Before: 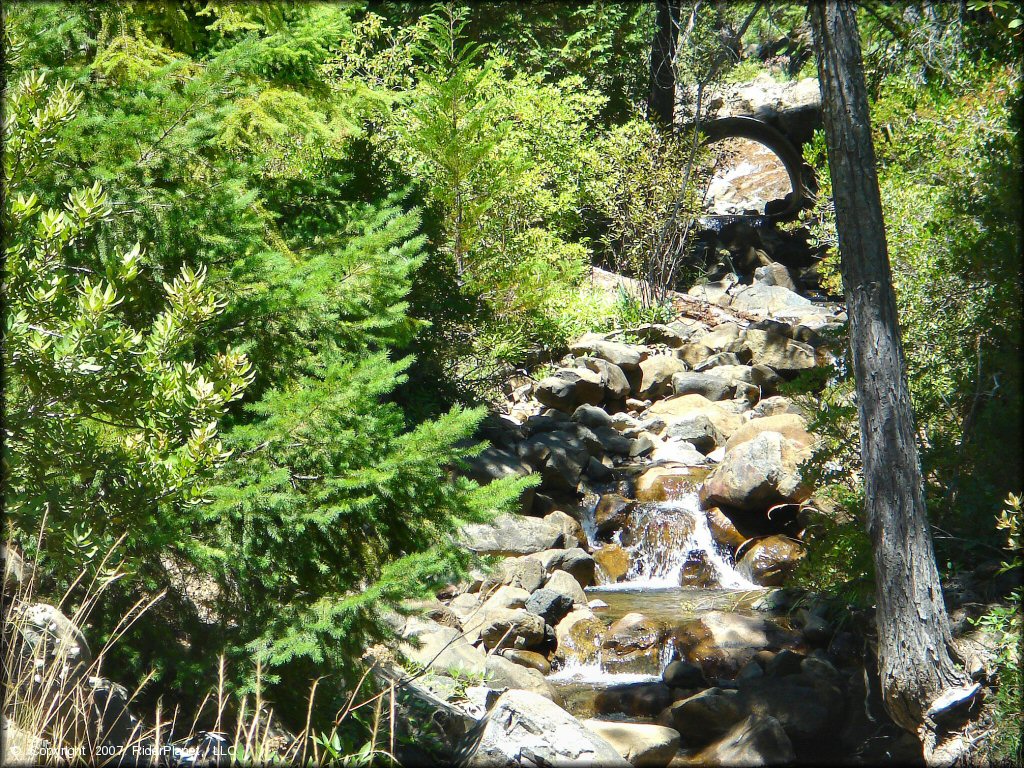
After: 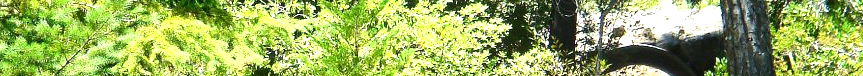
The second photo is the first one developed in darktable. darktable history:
crop and rotate: left 9.644%, top 9.491%, right 6.021%, bottom 80.509%
tone equalizer: -8 EV -0.417 EV, -7 EV -0.389 EV, -6 EV -0.333 EV, -5 EV -0.222 EV, -3 EV 0.222 EV, -2 EV 0.333 EV, -1 EV 0.389 EV, +0 EV 0.417 EV, edges refinement/feathering 500, mask exposure compensation -1.57 EV, preserve details no
exposure: black level correction 0.001, exposure 0.5 EV, compensate exposure bias true, compensate highlight preservation false
